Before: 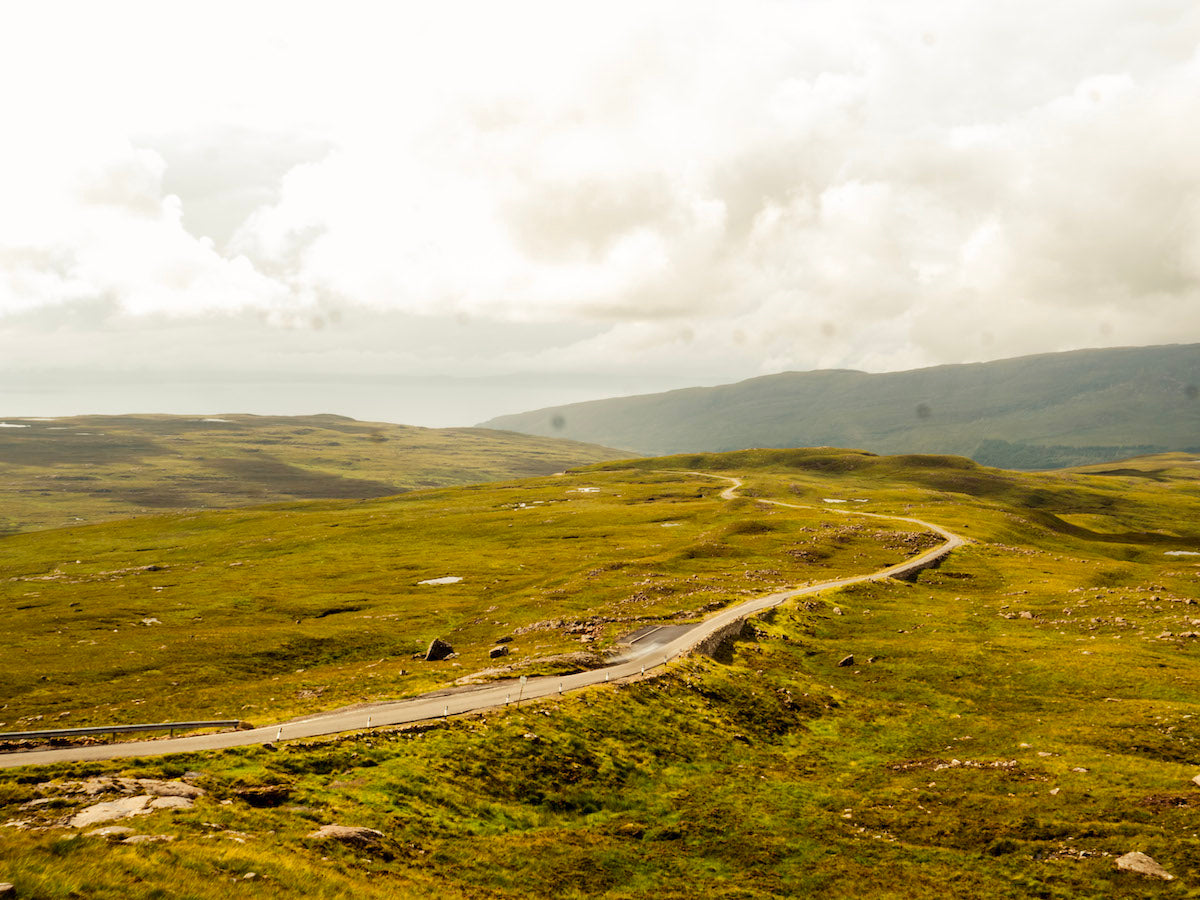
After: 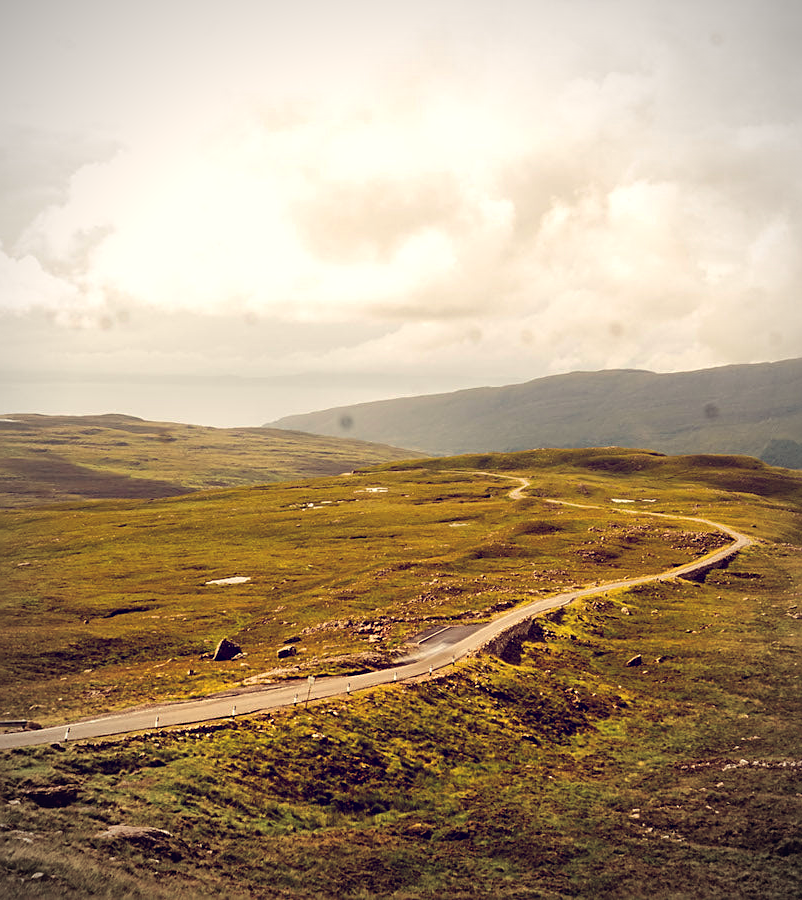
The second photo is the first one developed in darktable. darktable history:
color balance: lift [1.001, 0.997, 0.99, 1.01], gamma [1.007, 1, 0.975, 1.025], gain [1, 1.065, 1.052, 0.935], contrast 13.25%
exposure: exposure -0.242 EV, compensate highlight preservation false
vignetting: fall-off start 74.49%, fall-off radius 65.9%, brightness -0.628, saturation -0.68
crop and rotate: left 17.732%, right 15.423%
sharpen: on, module defaults
